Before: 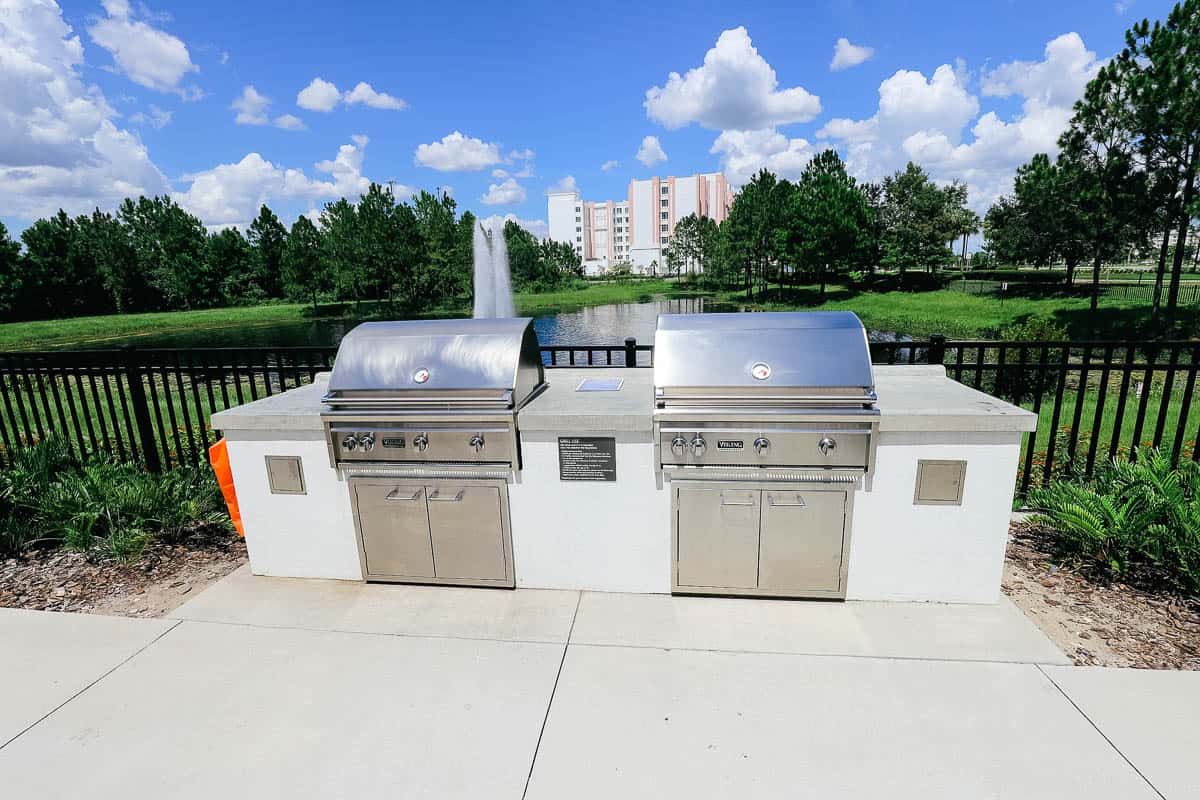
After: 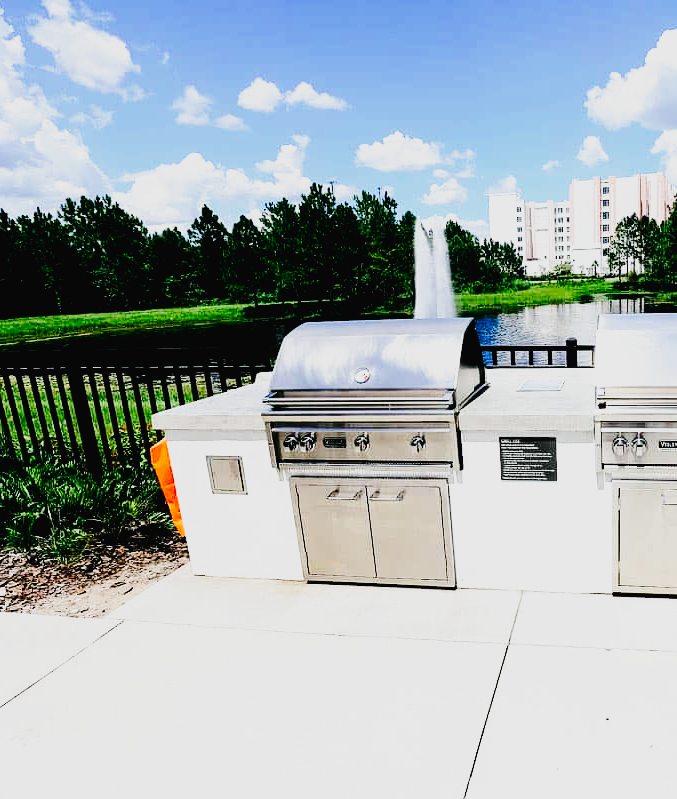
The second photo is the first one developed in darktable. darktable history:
tone curve: curves: ch0 [(0, 0.018) (0.036, 0.038) (0.15, 0.131) (0.27, 0.247) (0.503, 0.556) (0.763, 0.785) (1, 0.919)]; ch1 [(0, 0) (0.203, 0.158) (0.333, 0.283) (0.451, 0.417) (0.502, 0.5) (0.519, 0.522) (0.562, 0.588) (0.603, 0.664) (0.722, 0.813) (1, 1)]; ch2 [(0, 0) (0.29, 0.295) (0.404, 0.436) (0.497, 0.499) (0.521, 0.523) (0.561, 0.605) (0.639, 0.664) (0.712, 0.764) (1, 1)], preserve colors none
filmic rgb: black relative exposure -5.64 EV, white relative exposure 2.5 EV, target black luminance 0%, hardness 4.53, latitude 66.95%, contrast 1.465, shadows ↔ highlights balance -4.32%, preserve chrominance no, color science v4 (2020), iterations of high-quality reconstruction 0, contrast in shadows soft
crop: left 4.934%, right 38.627%
tone equalizer: -8 EV -0.407 EV, -7 EV -0.36 EV, -6 EV -0.364 EV, -5 EV -0.244 EV, -3 EV 0.238 EV, -2 EV 0.348 EV, -1 EV 0.395 EV, +0 EV 0.426 EV, edges refinement/feathering 500, mask exposure compensation -1.57 EV, preserve details no
